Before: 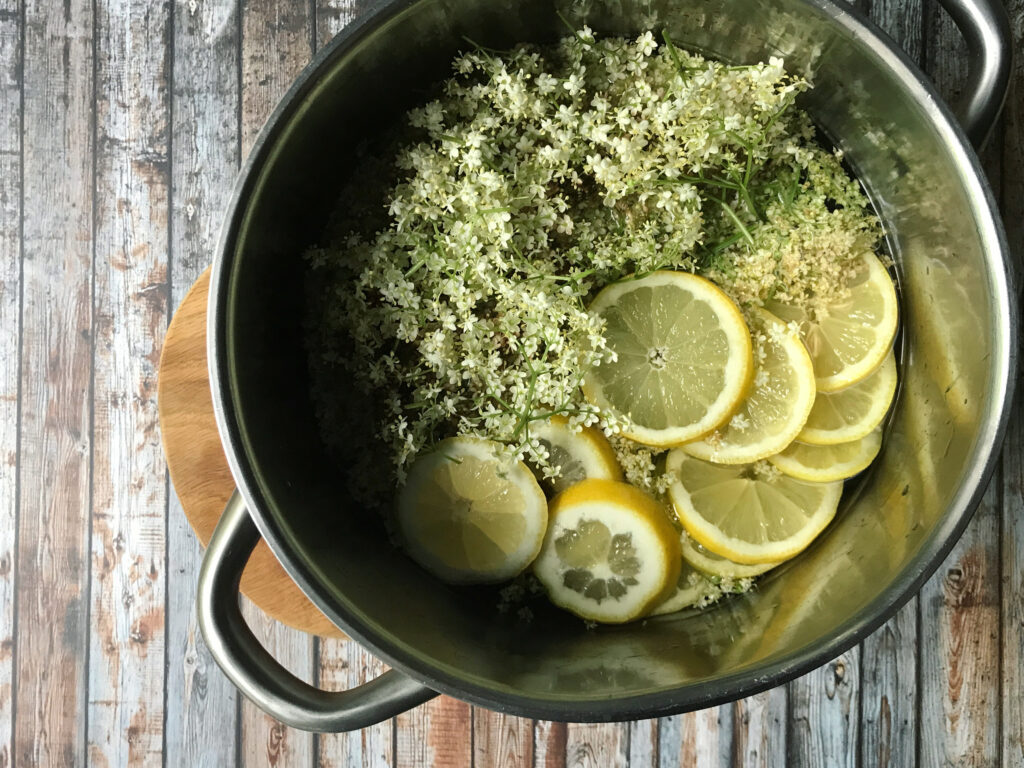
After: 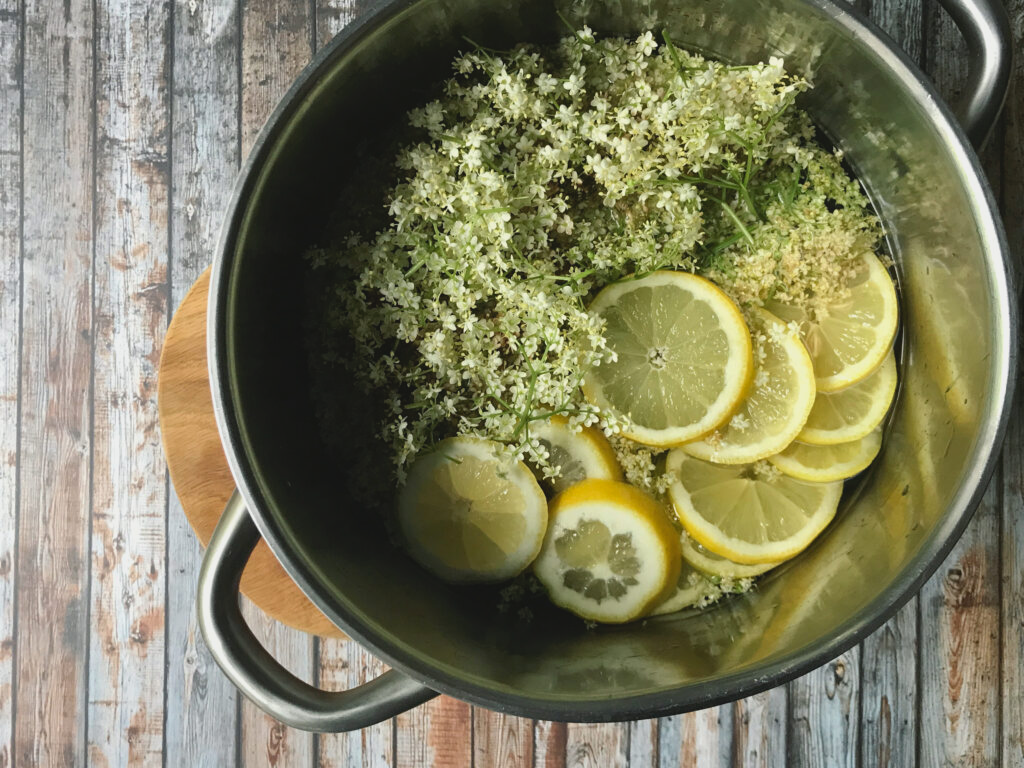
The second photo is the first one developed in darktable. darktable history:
contrast brightness saturation: contrast -0.109
